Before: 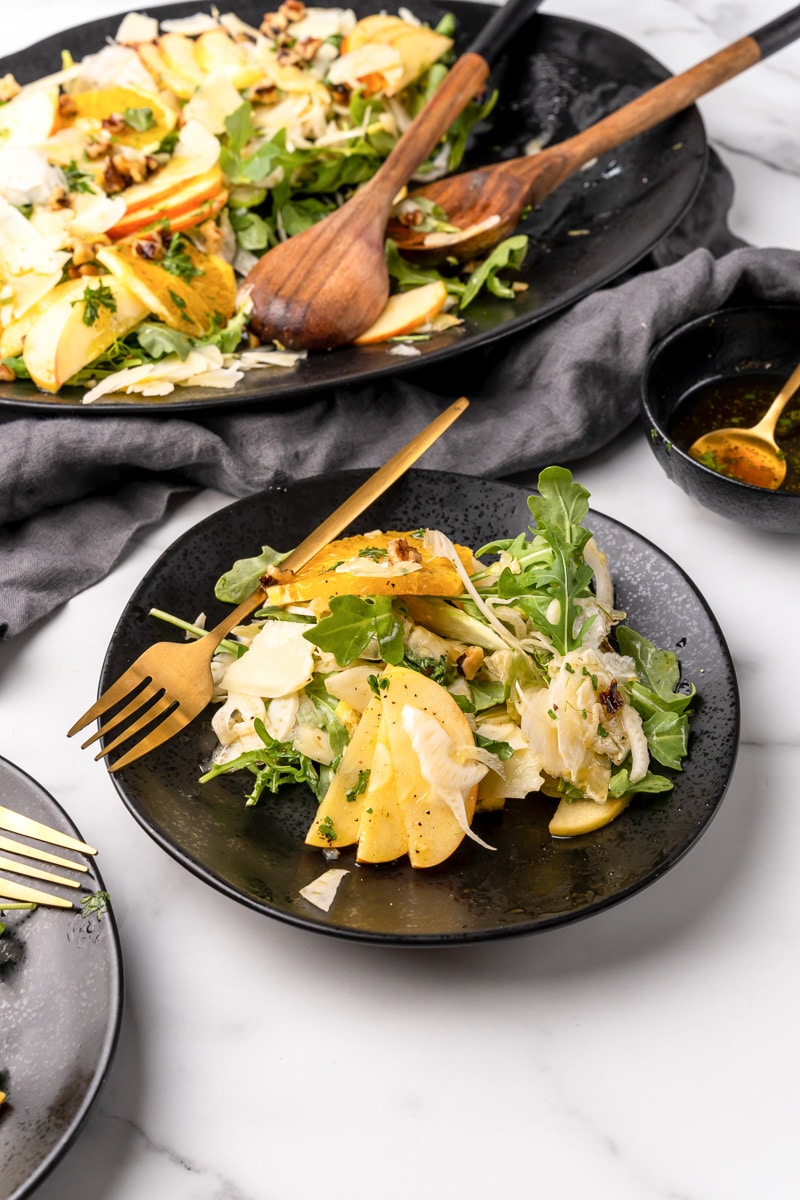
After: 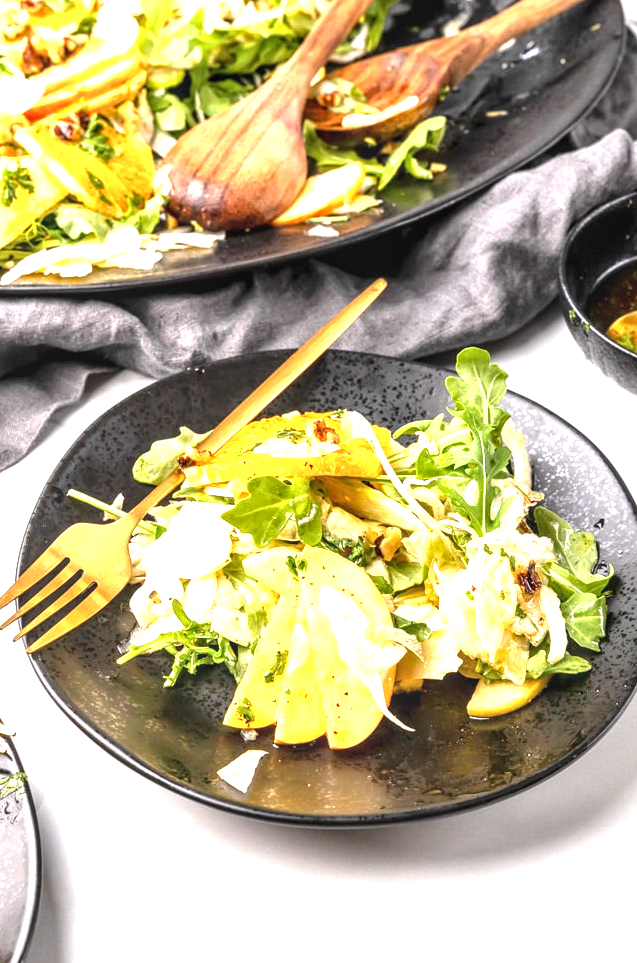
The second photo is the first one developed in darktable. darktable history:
crop and rotate: left 10.281%, top 9.944%, right 10.025%, bottom 9.791%
local contrast: on, module defaults
exposure: black level correction 0, exposure 1.52 EV, compensate highlight preservation false
